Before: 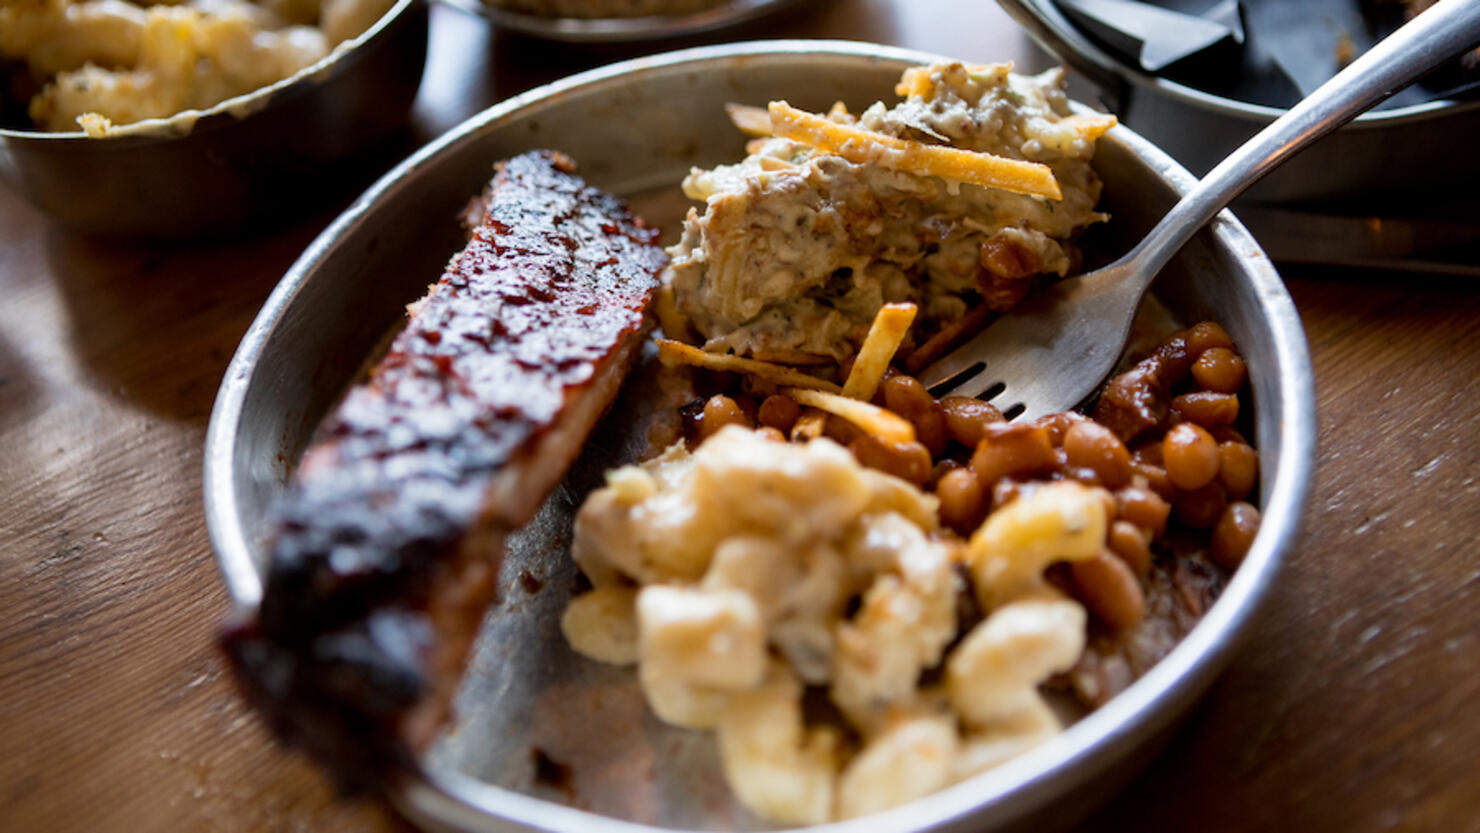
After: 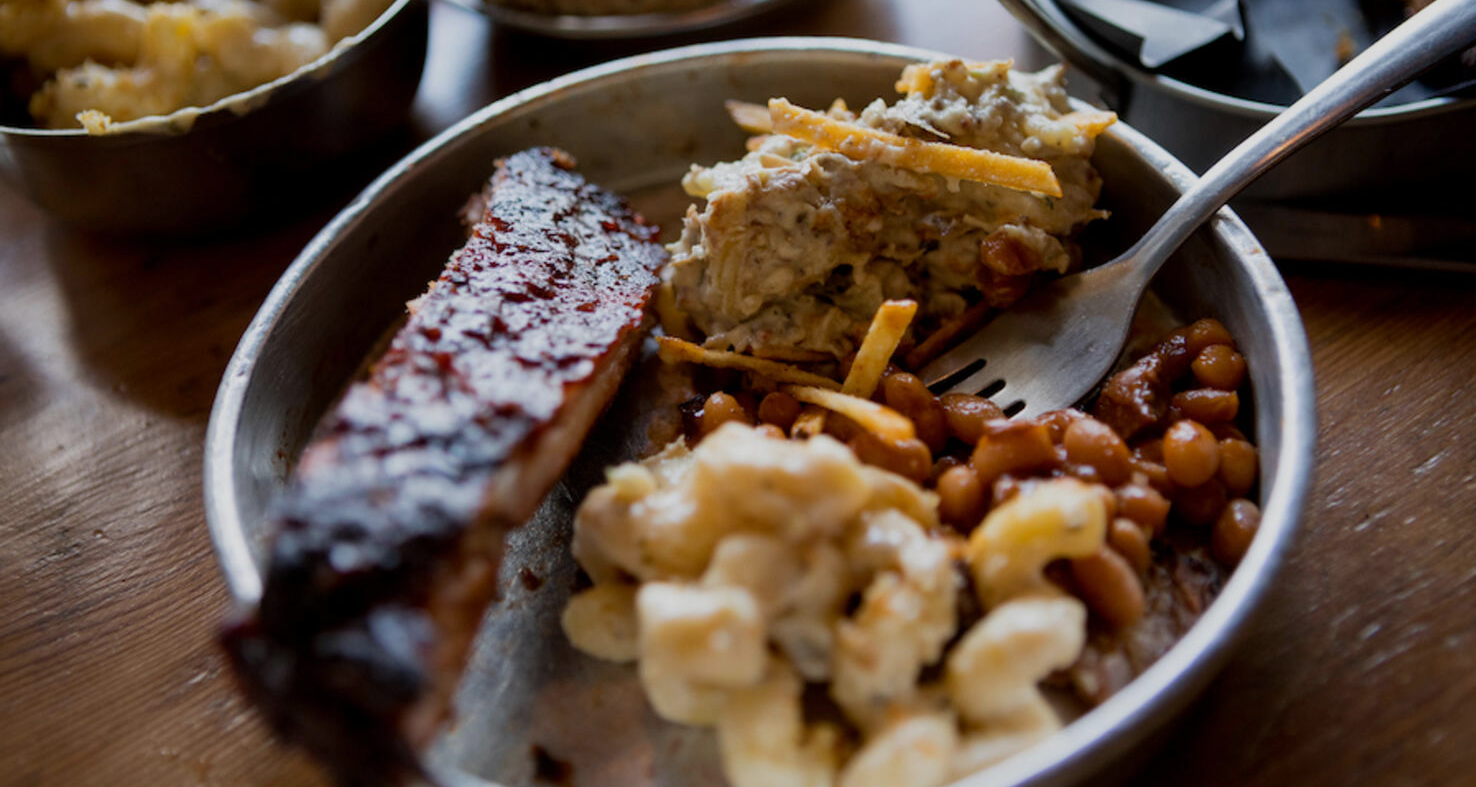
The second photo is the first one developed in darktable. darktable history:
crop: top 0.394%, right 0.256%, bottom 5.048%
exposure: exposure -0.49 EV, compensate exposure bias true, compensate highlight preservation false
